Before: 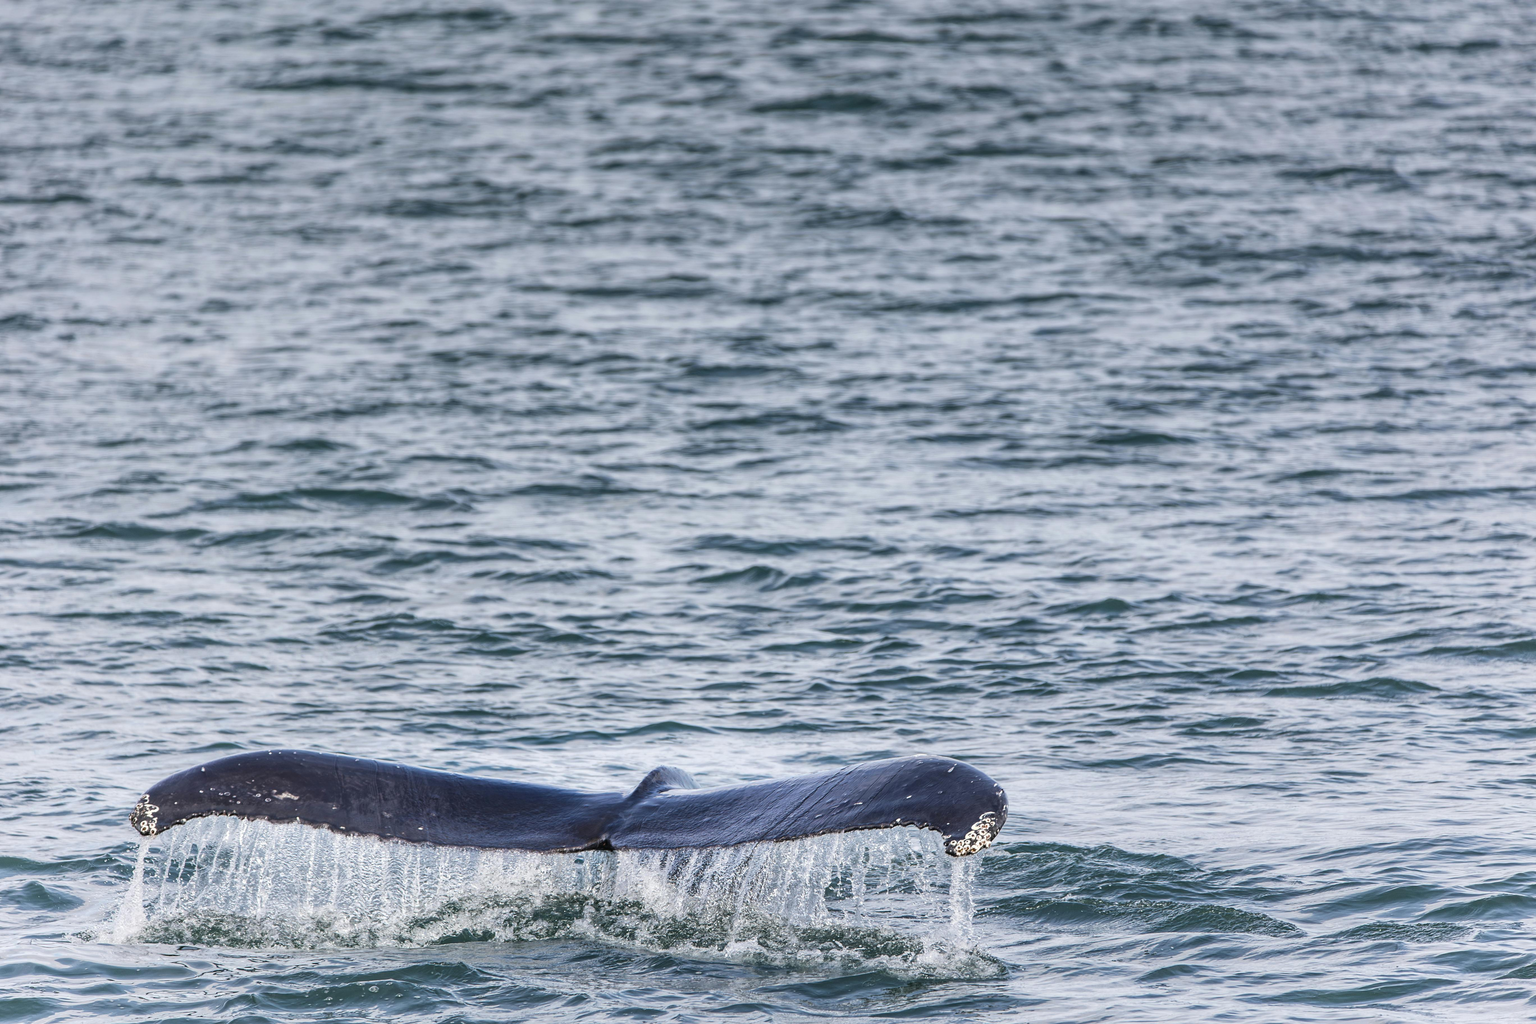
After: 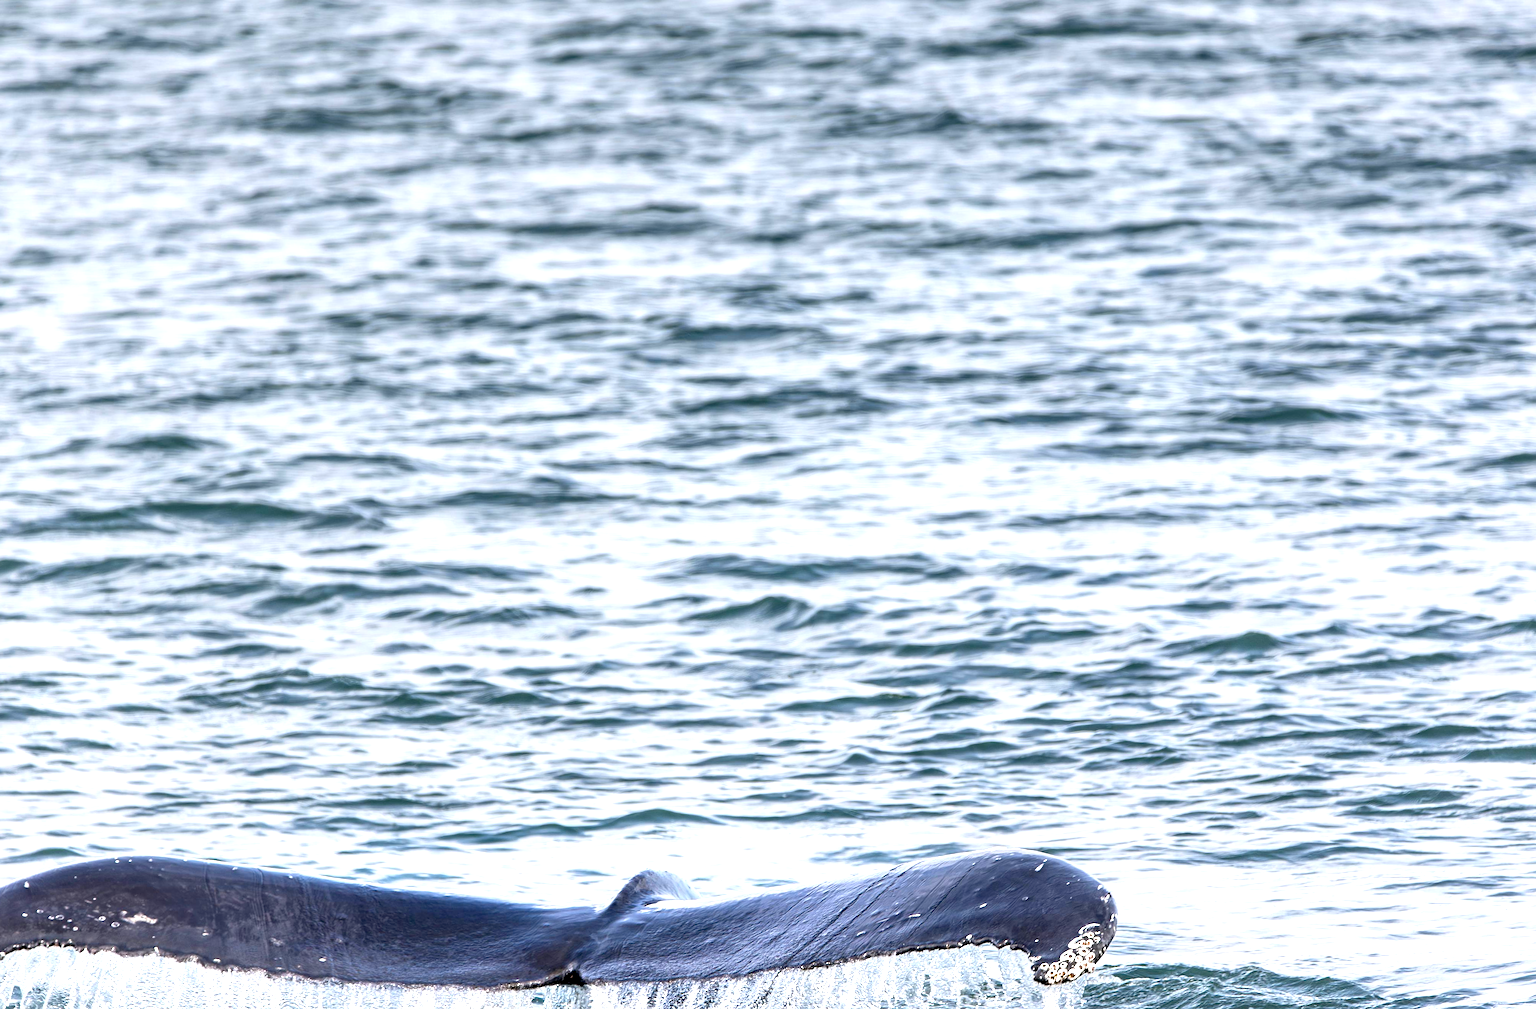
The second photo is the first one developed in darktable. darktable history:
exposure: black level correction 0.01, exposure 1 EV, compensate highlight preservation false
rotate and perspective: rotation -1°, crop left 0.011, crop right 0.989, crop top 0.025, crop bottom 0.975
crop and rotate: left 11.831%, top 11.346%, right 13.429%, bottom 13.899%
